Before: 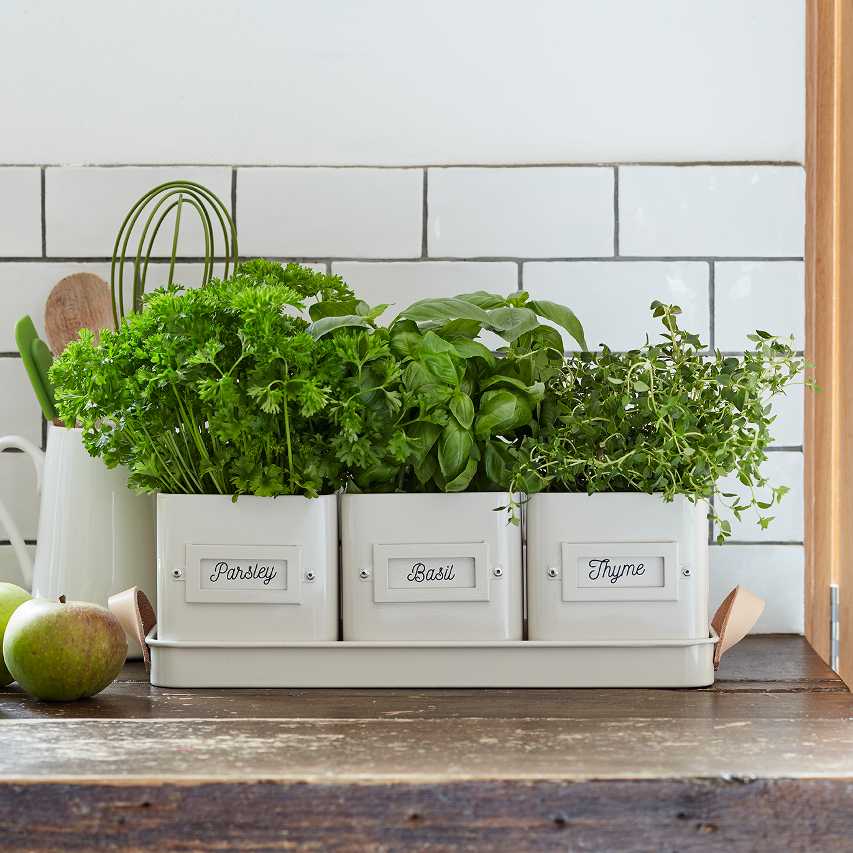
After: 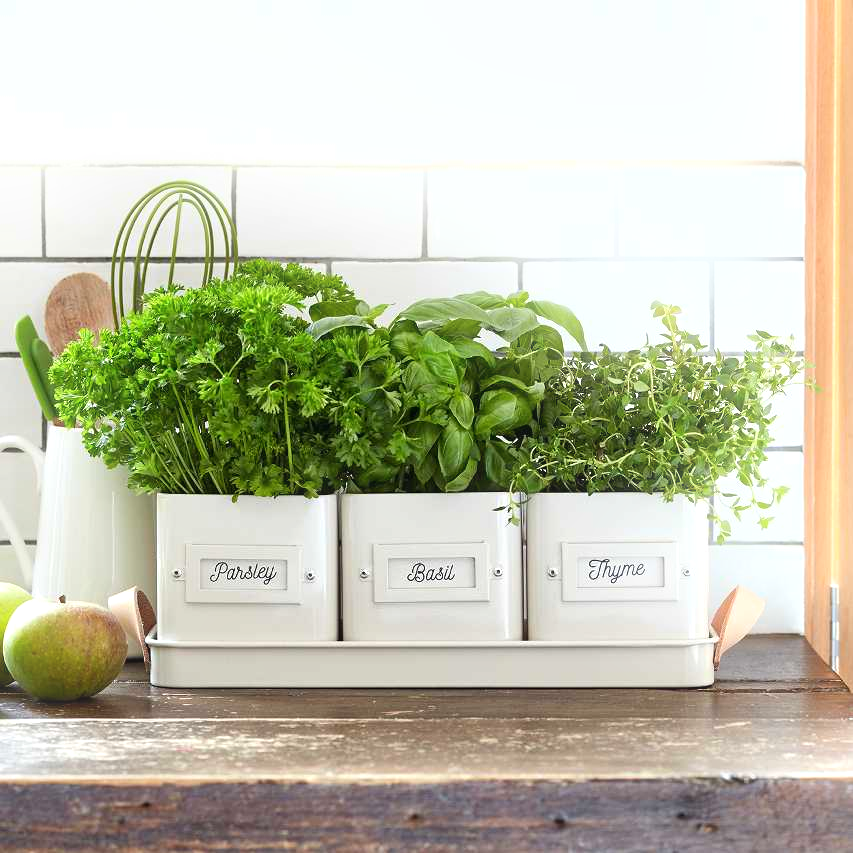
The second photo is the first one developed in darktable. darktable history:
exposure: black level correction 0, exposure 0.5 EV, compensate highlight preservation false
bloom: size 9%, threshold 100%, strength 7%
